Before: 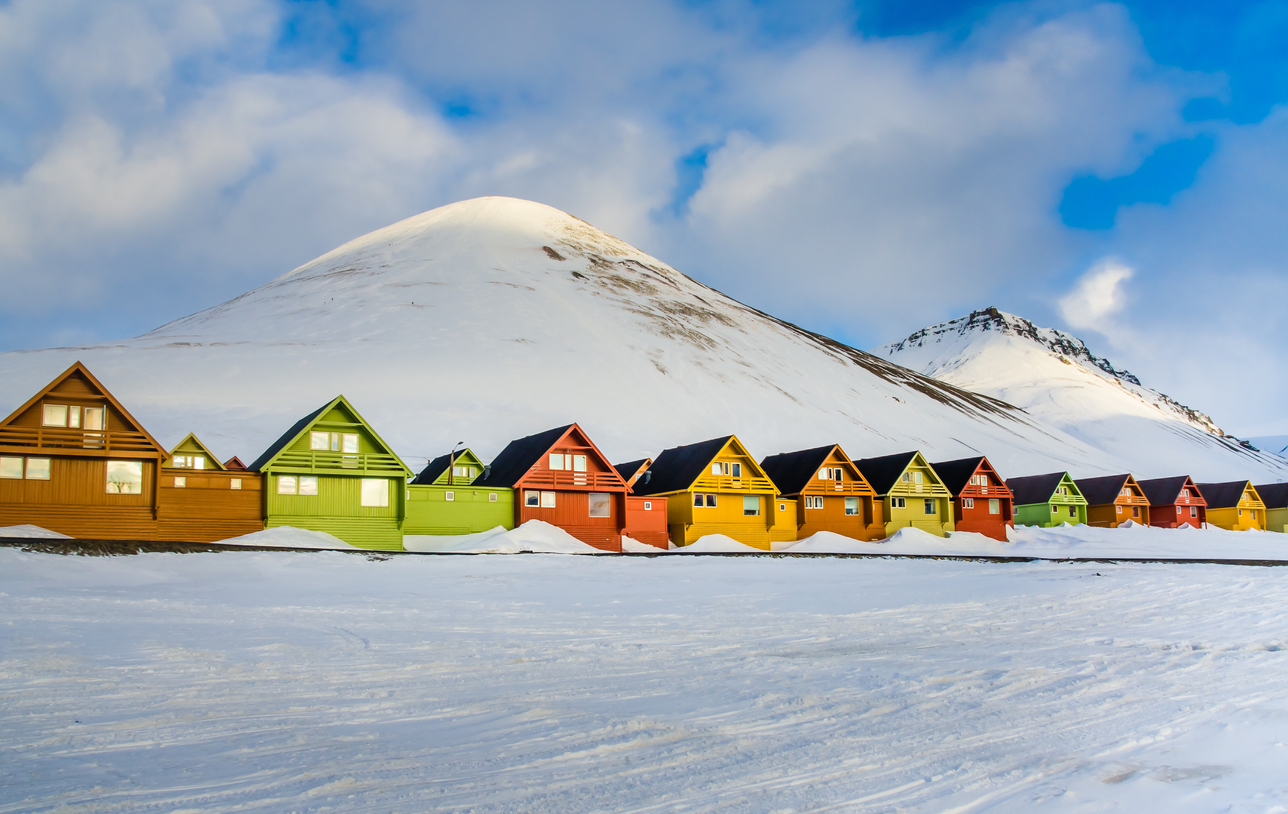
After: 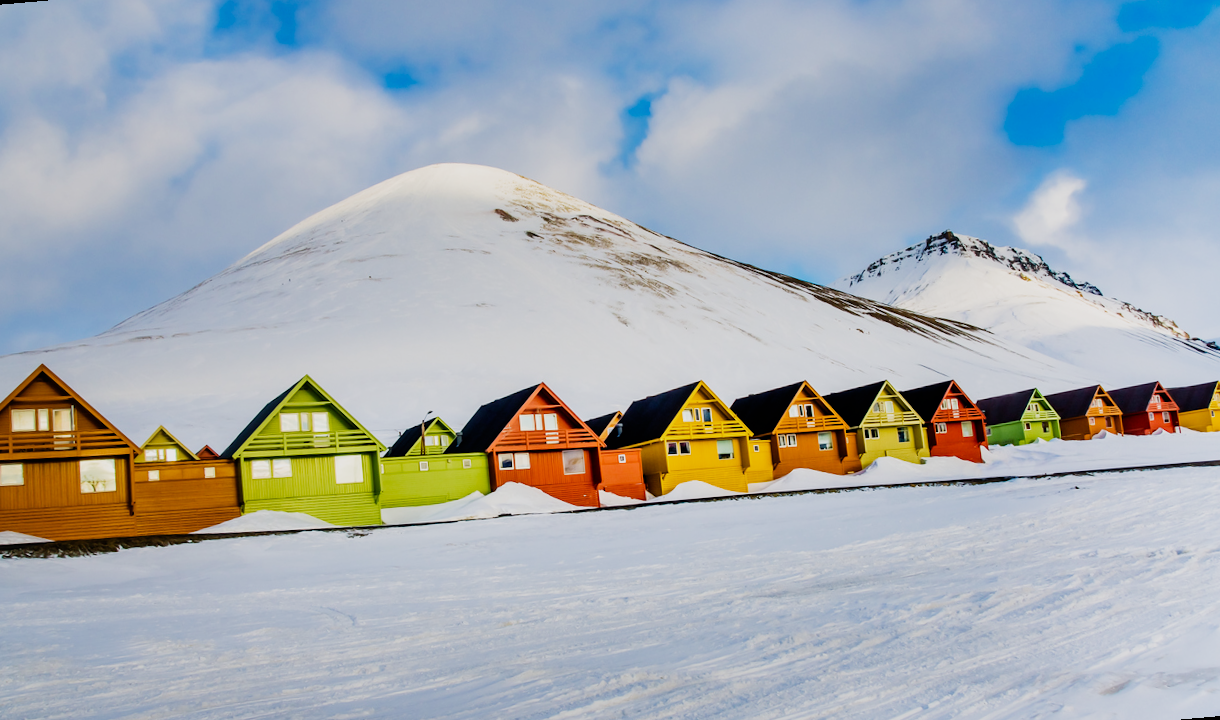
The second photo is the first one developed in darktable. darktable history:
rotate and perspective: rotation -5°, crop left 0.05, crop right 0.952, crop top 0.11, crop bottom 0.89
filmic rgb: black relative exposure -16 EV, white relative exposure 5.31 EV, hardness 5.9, contrast 1.25, preserve chrominance no, color science v5 (2021)
white balance: red 1.004, blue 1.024
